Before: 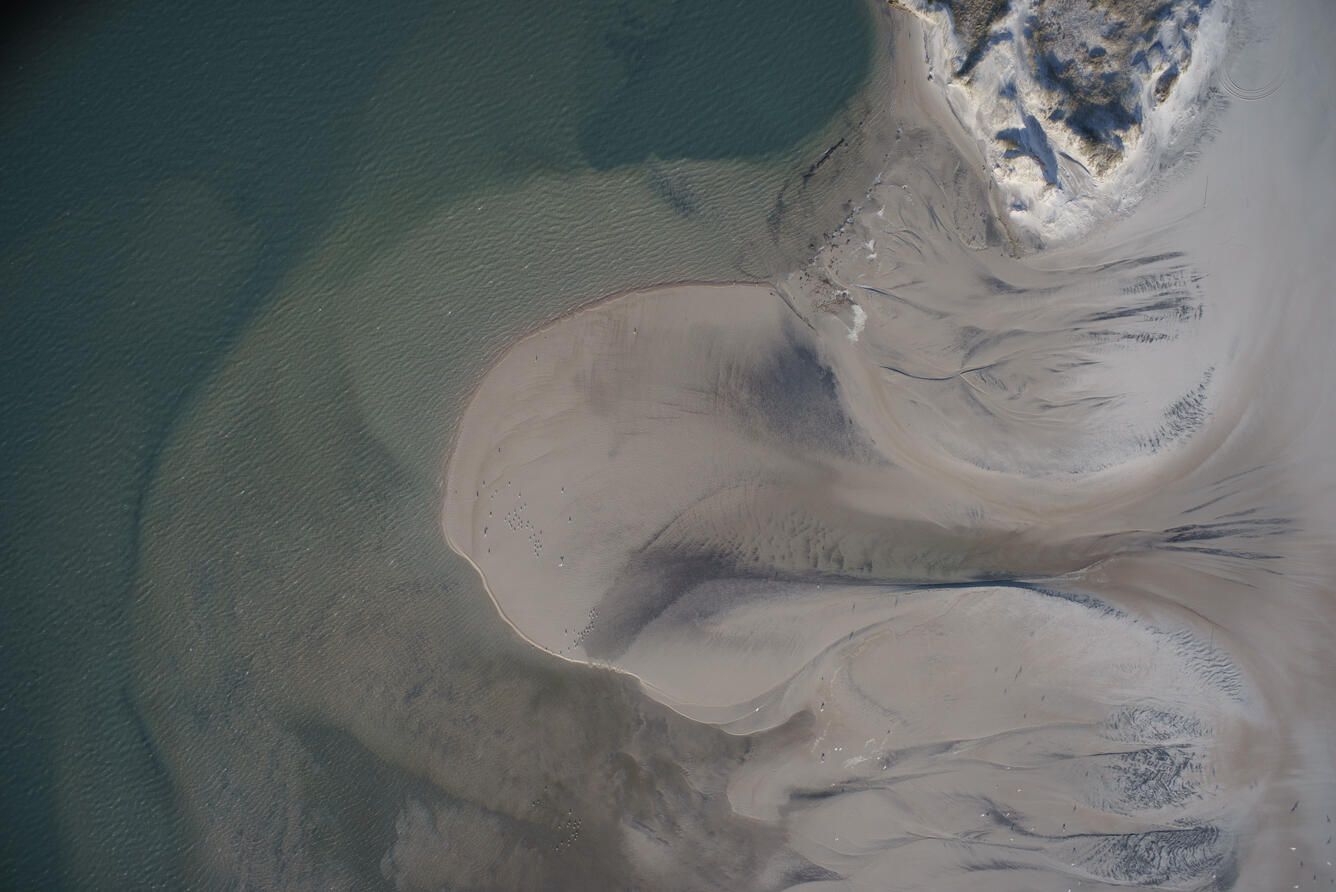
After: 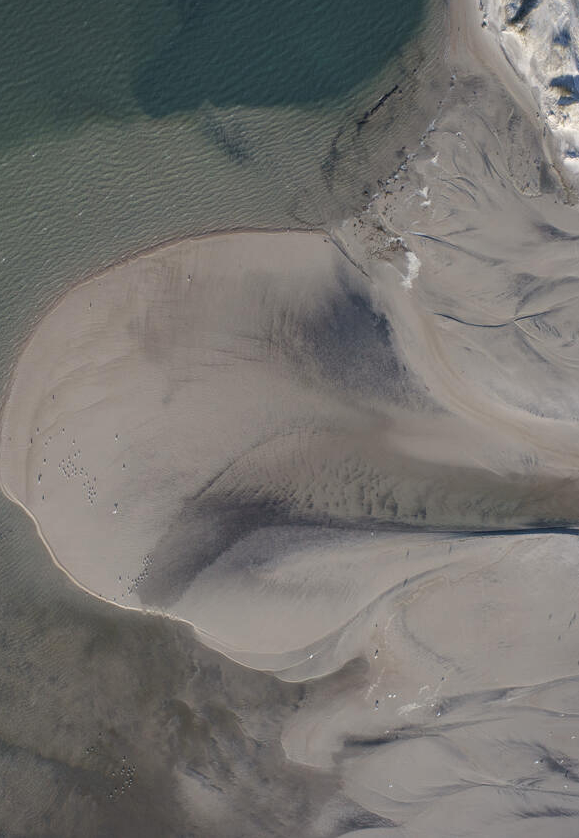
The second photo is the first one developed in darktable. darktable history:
crop: left 33.452%, top 6.025%, right 23.155%
local contrast: on, module defaults
